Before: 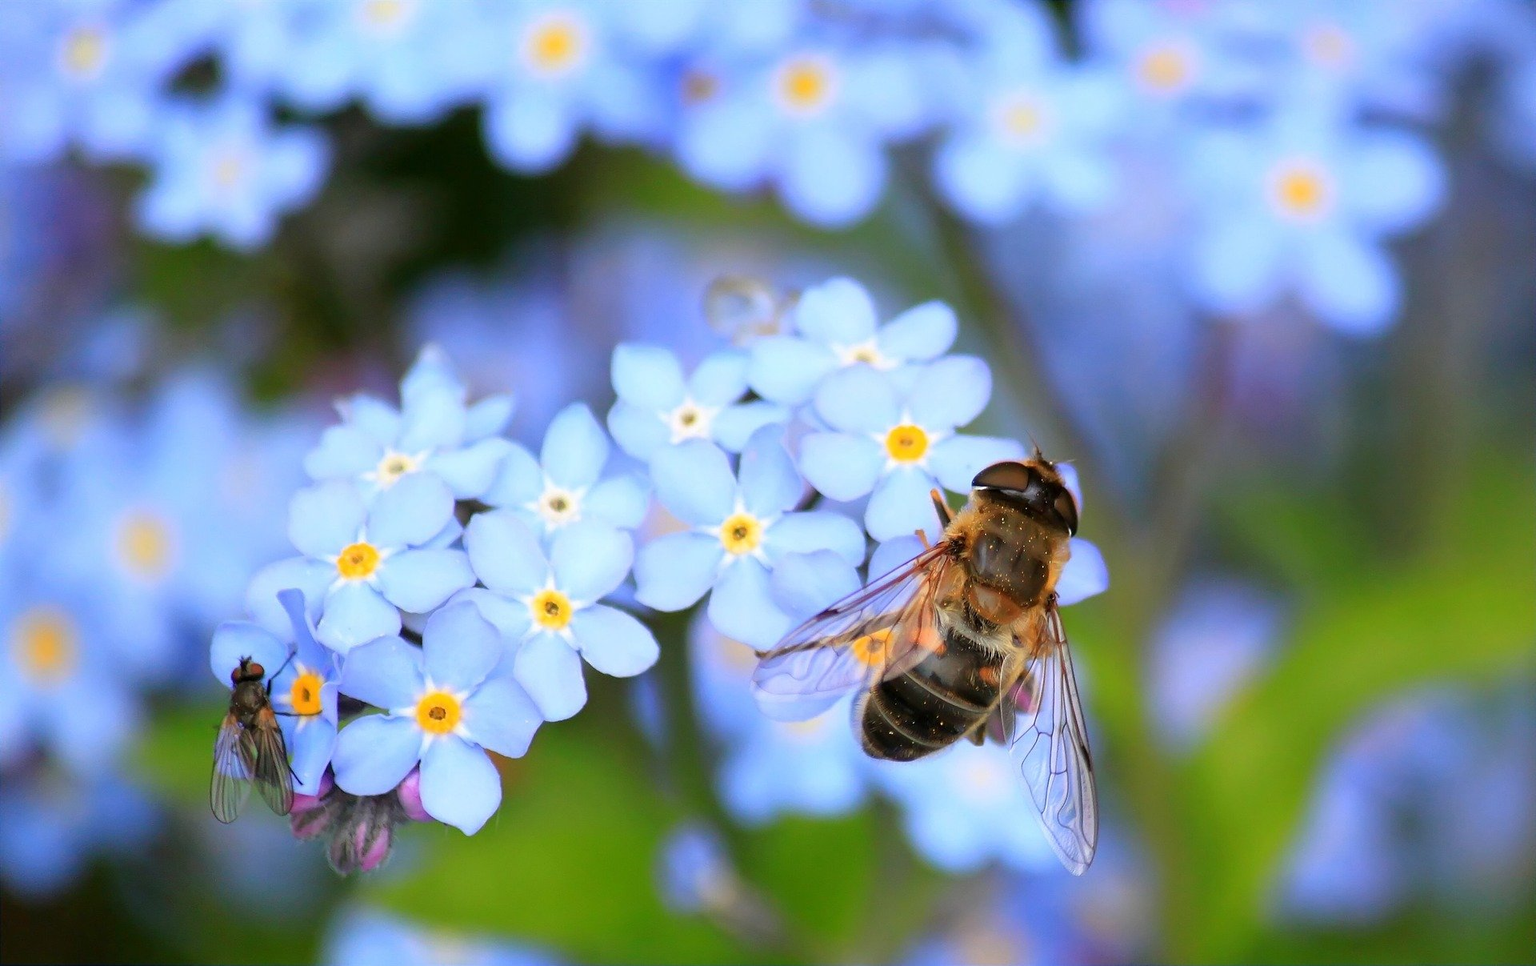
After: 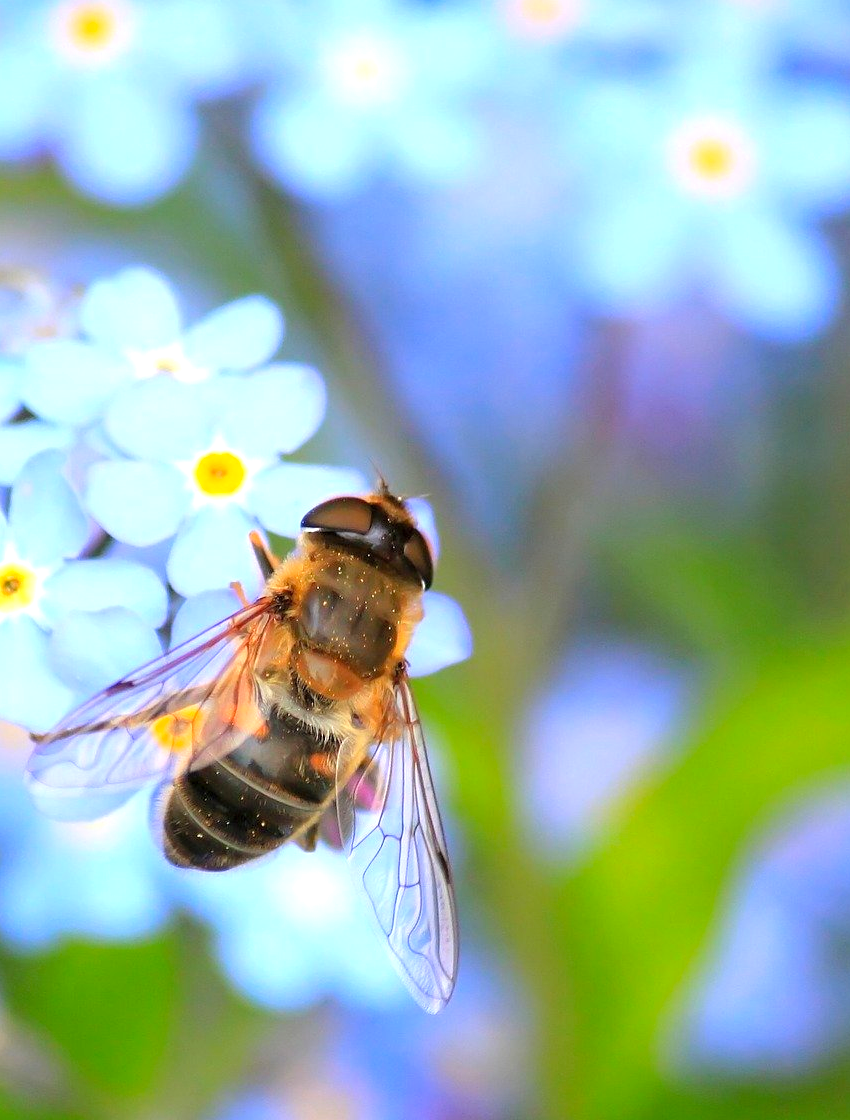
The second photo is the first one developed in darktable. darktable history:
exposure: black level correction 0.001, exposure 0.5 EV, compensate exposure bias true, compensate highlight preservation false
contrast brightness saturation: brightness 0.09, saturation 0.19
crop: left 47.628%, top 6.643%, right 7.874%
